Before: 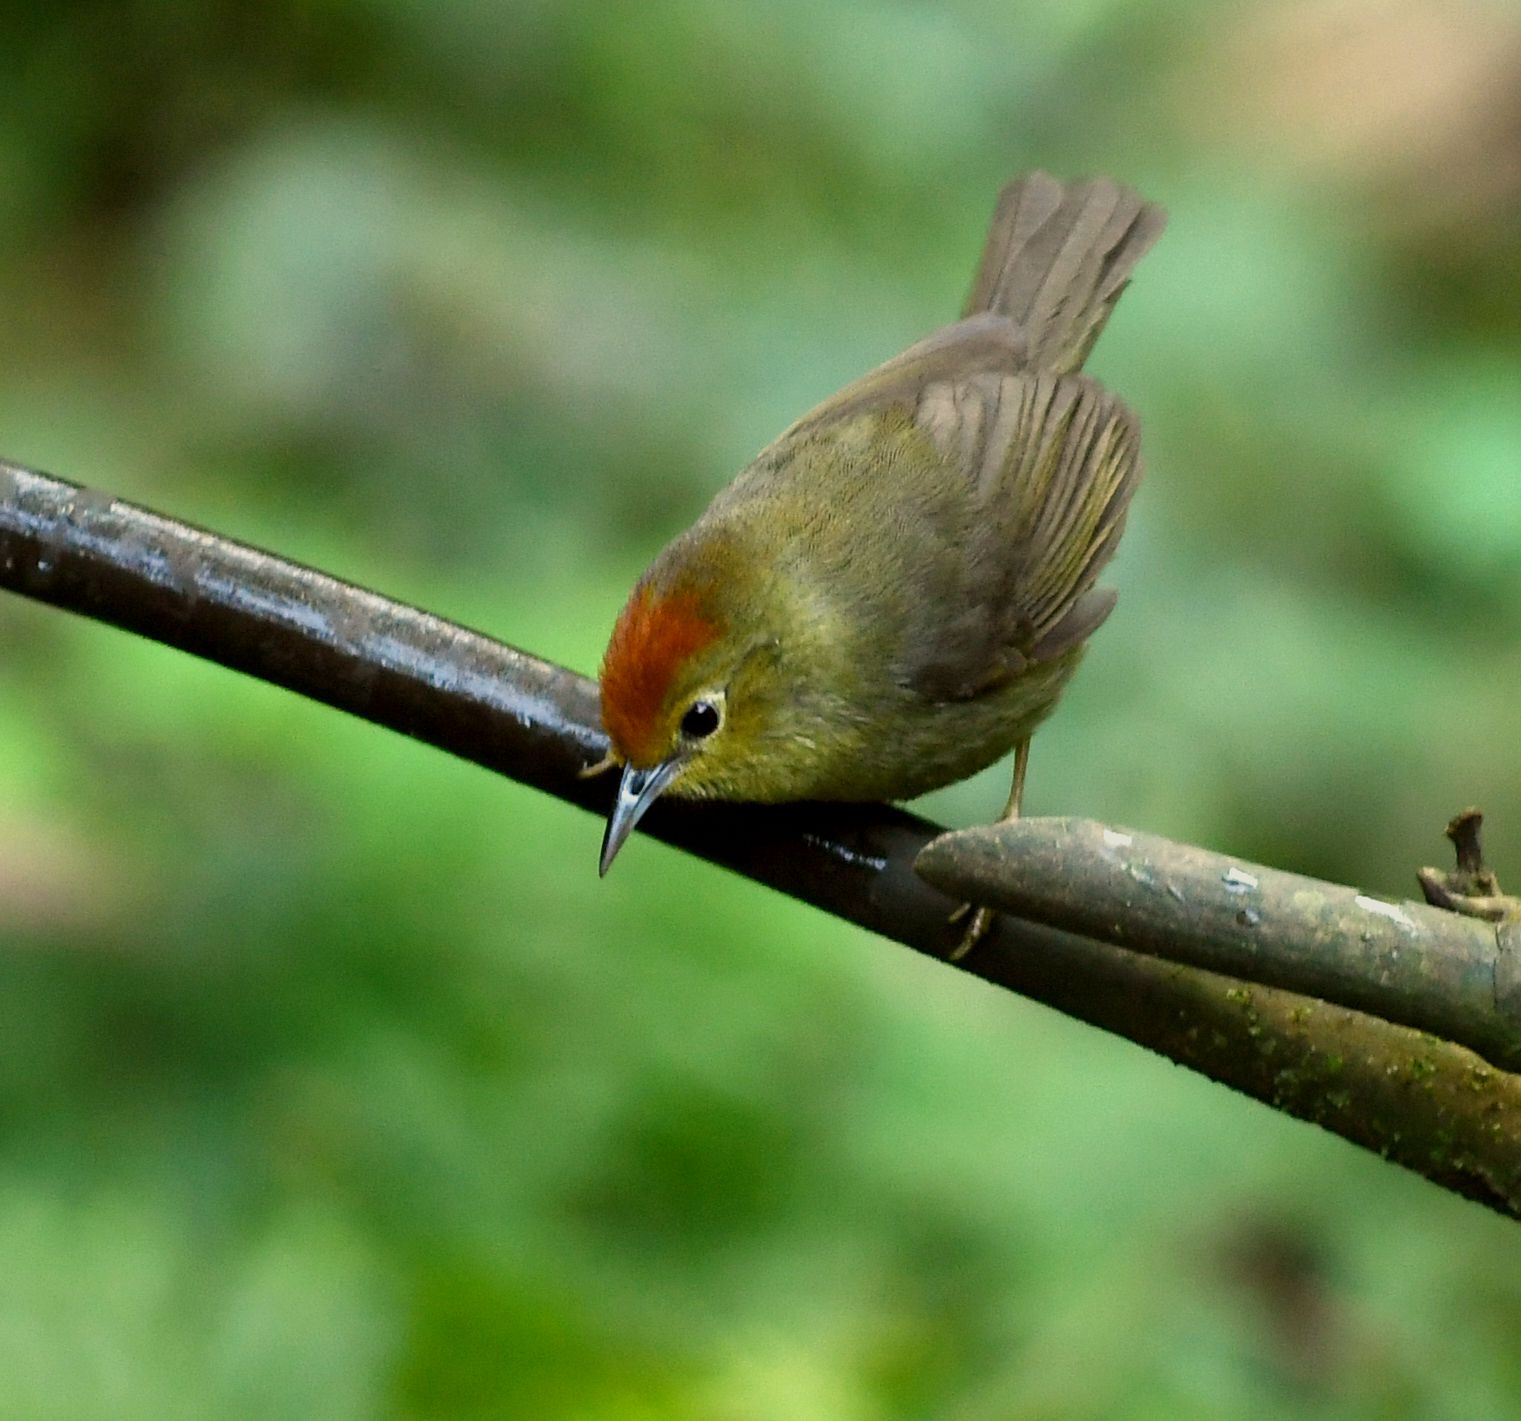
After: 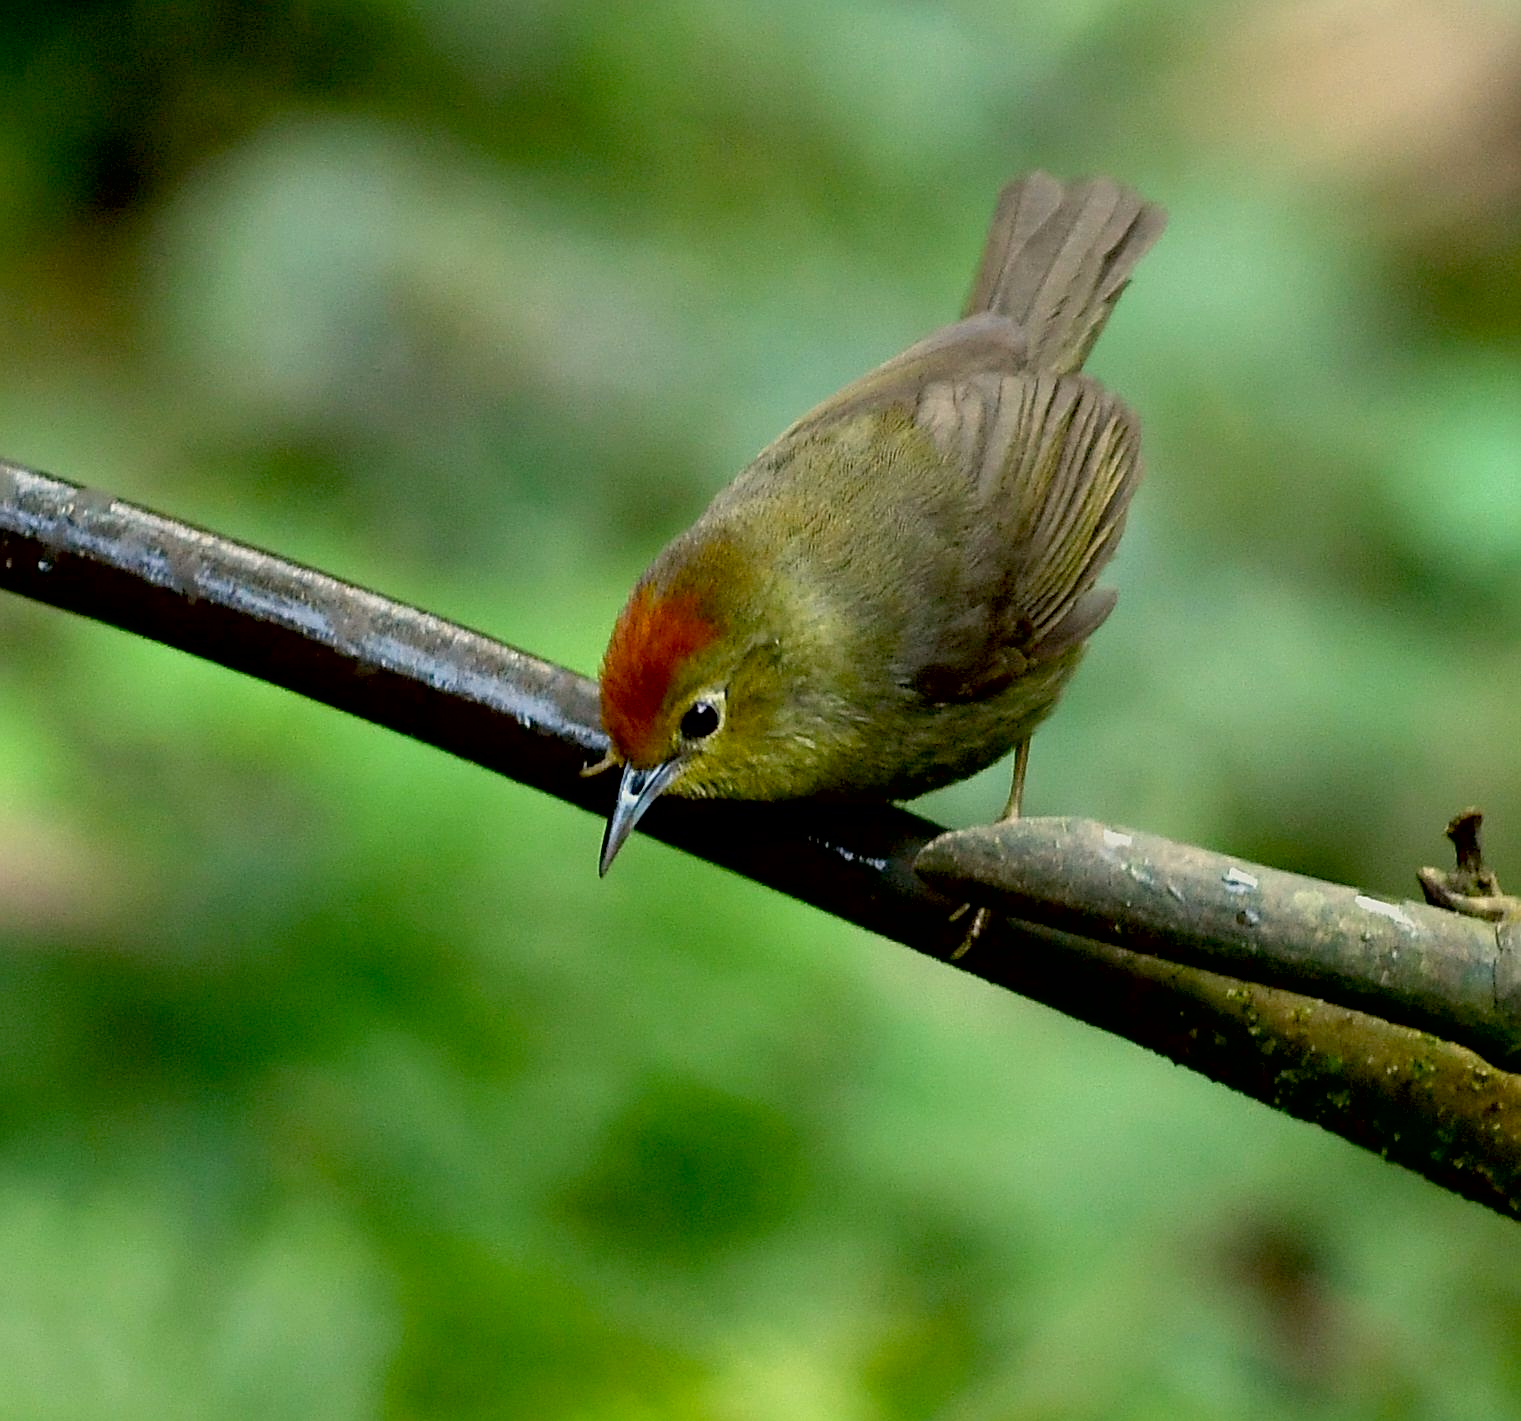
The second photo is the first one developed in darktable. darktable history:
sharpen: on, module defaults
exposure: black level correction 0.016, exposure -0.009 EV, compensate highlight preservation false
local contrast: mode bilateral grid, contrast 100, coarseness 100, detail 91%, midtone range 0.2
